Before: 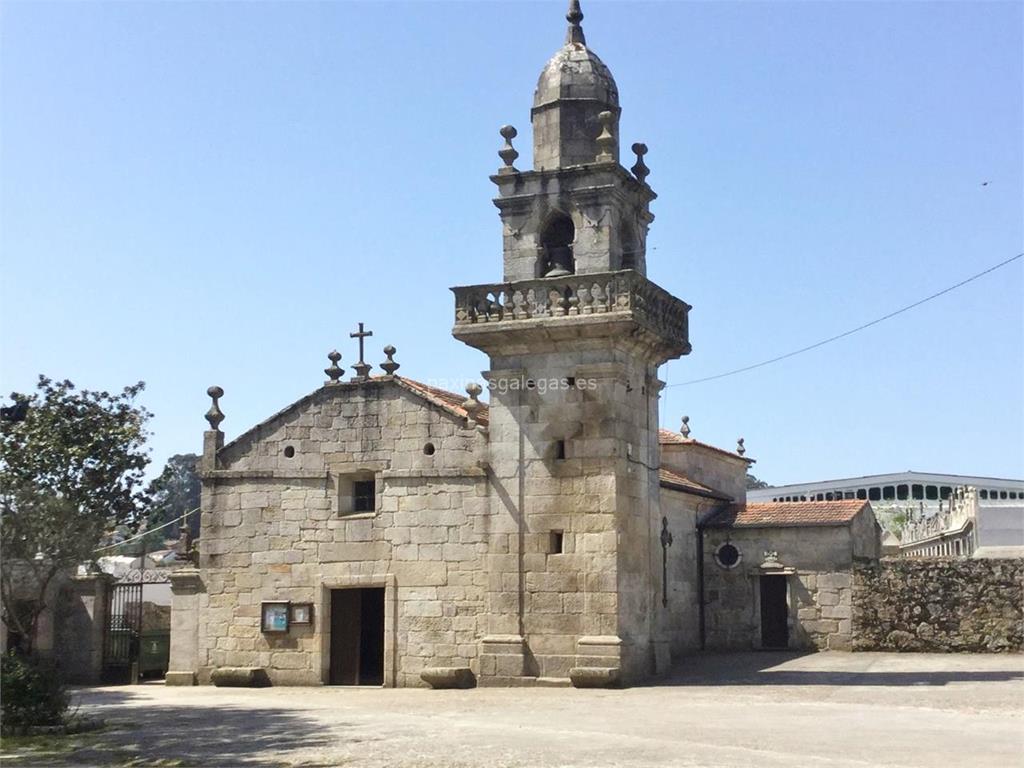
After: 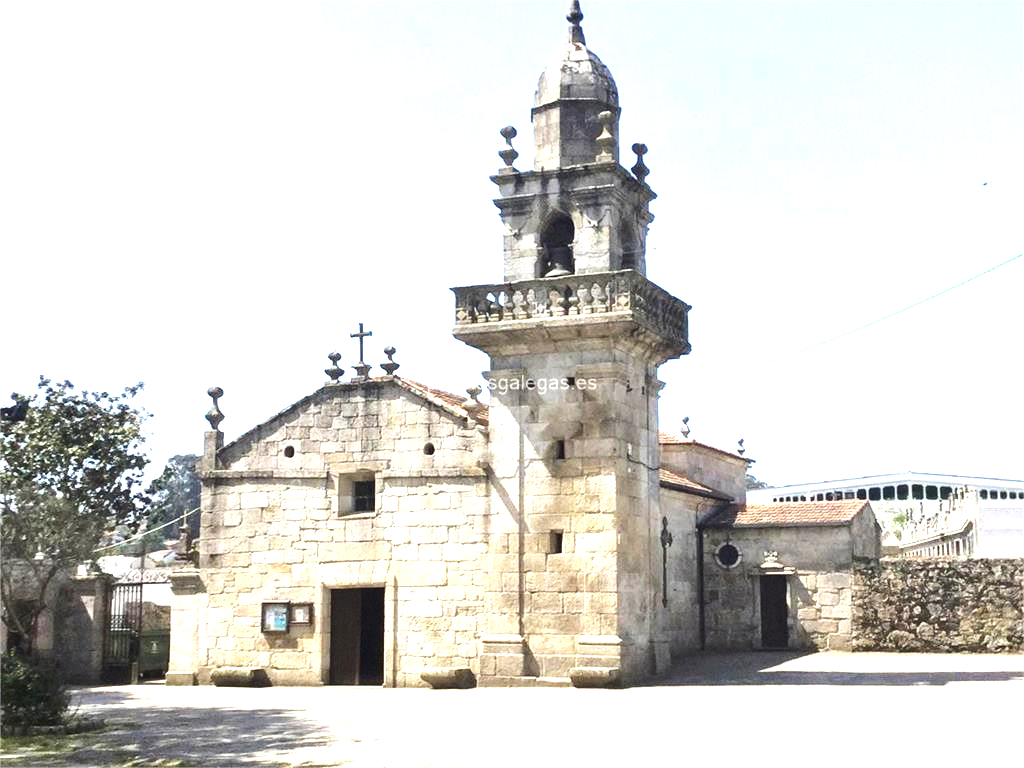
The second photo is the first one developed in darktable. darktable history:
tone equalizer: -8 EV -0.445 EV, -7 EV -0.384 EV, -6 EV -0.362 EV, -5 EV -0.209 EV, -3 EV 0.249 EV, -2 EV 0.32 EV, -1 EV 0.411 EV, +0 EV 0.391 EV, edges refinement/feathering 500, mask exposure compensation -1.57 EV, preserve details no
exposure: black level correction 0, exposure 1.021 EV, compensate highlight preservation false
